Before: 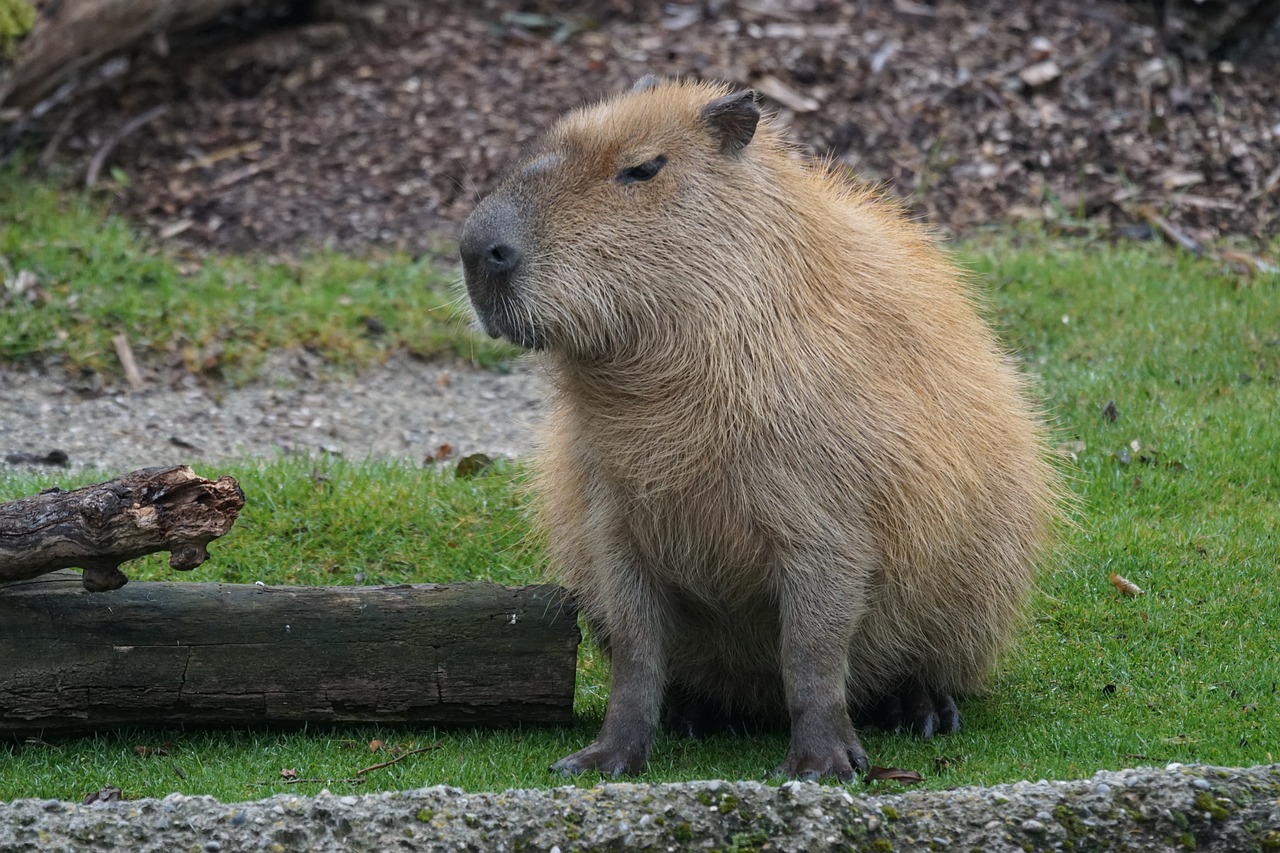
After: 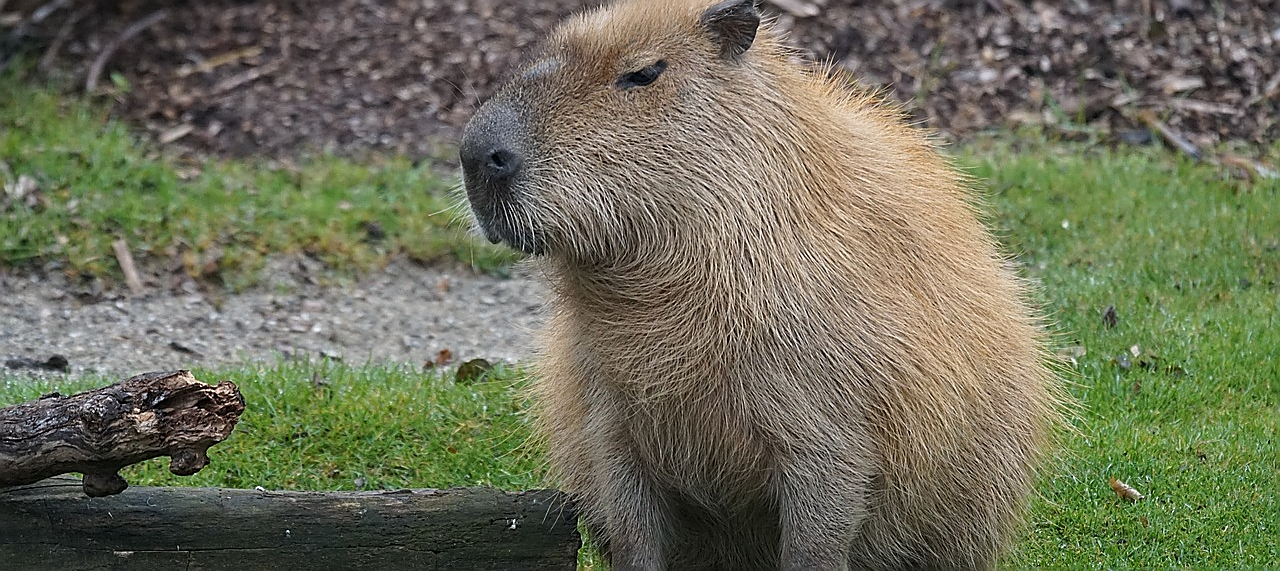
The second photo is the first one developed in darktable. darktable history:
sharpen: radius 1.355, amount 1.25, threshold 0.638
crop: top 11.145%, bottom 21.861%
exposure: compensate exposure bias true, compensate highlight preservation false
